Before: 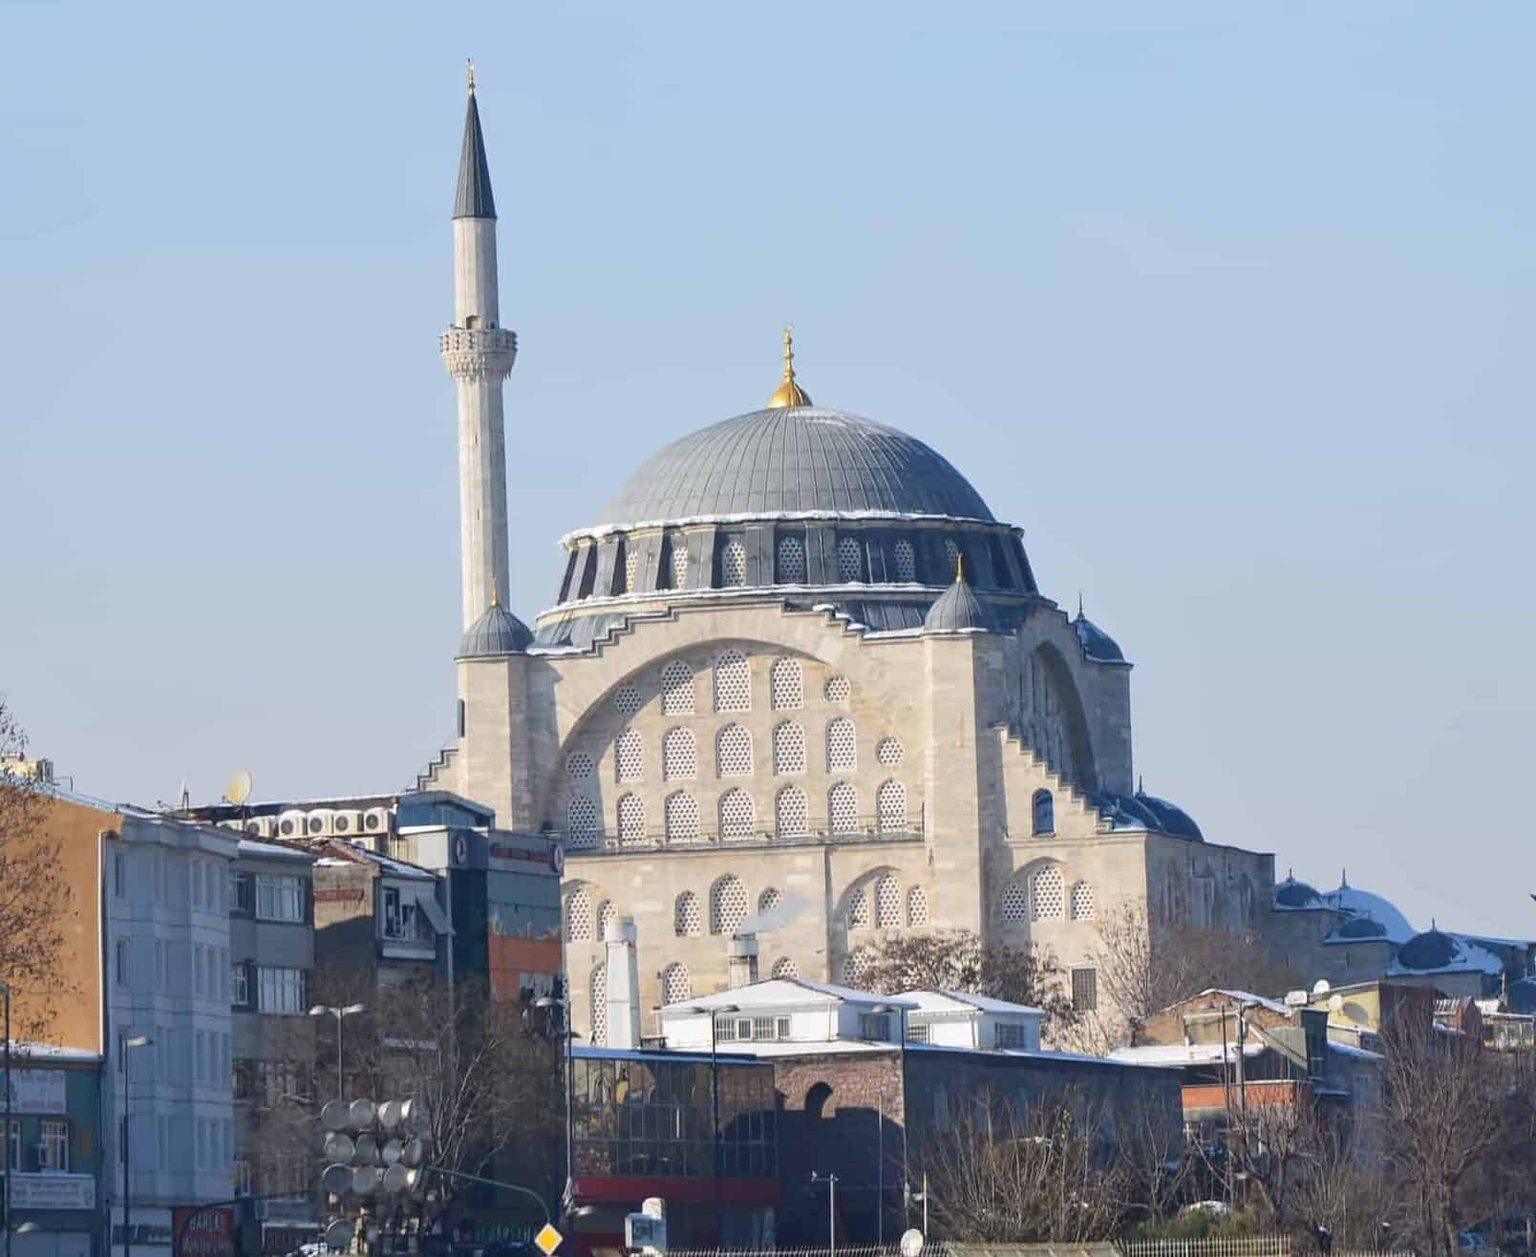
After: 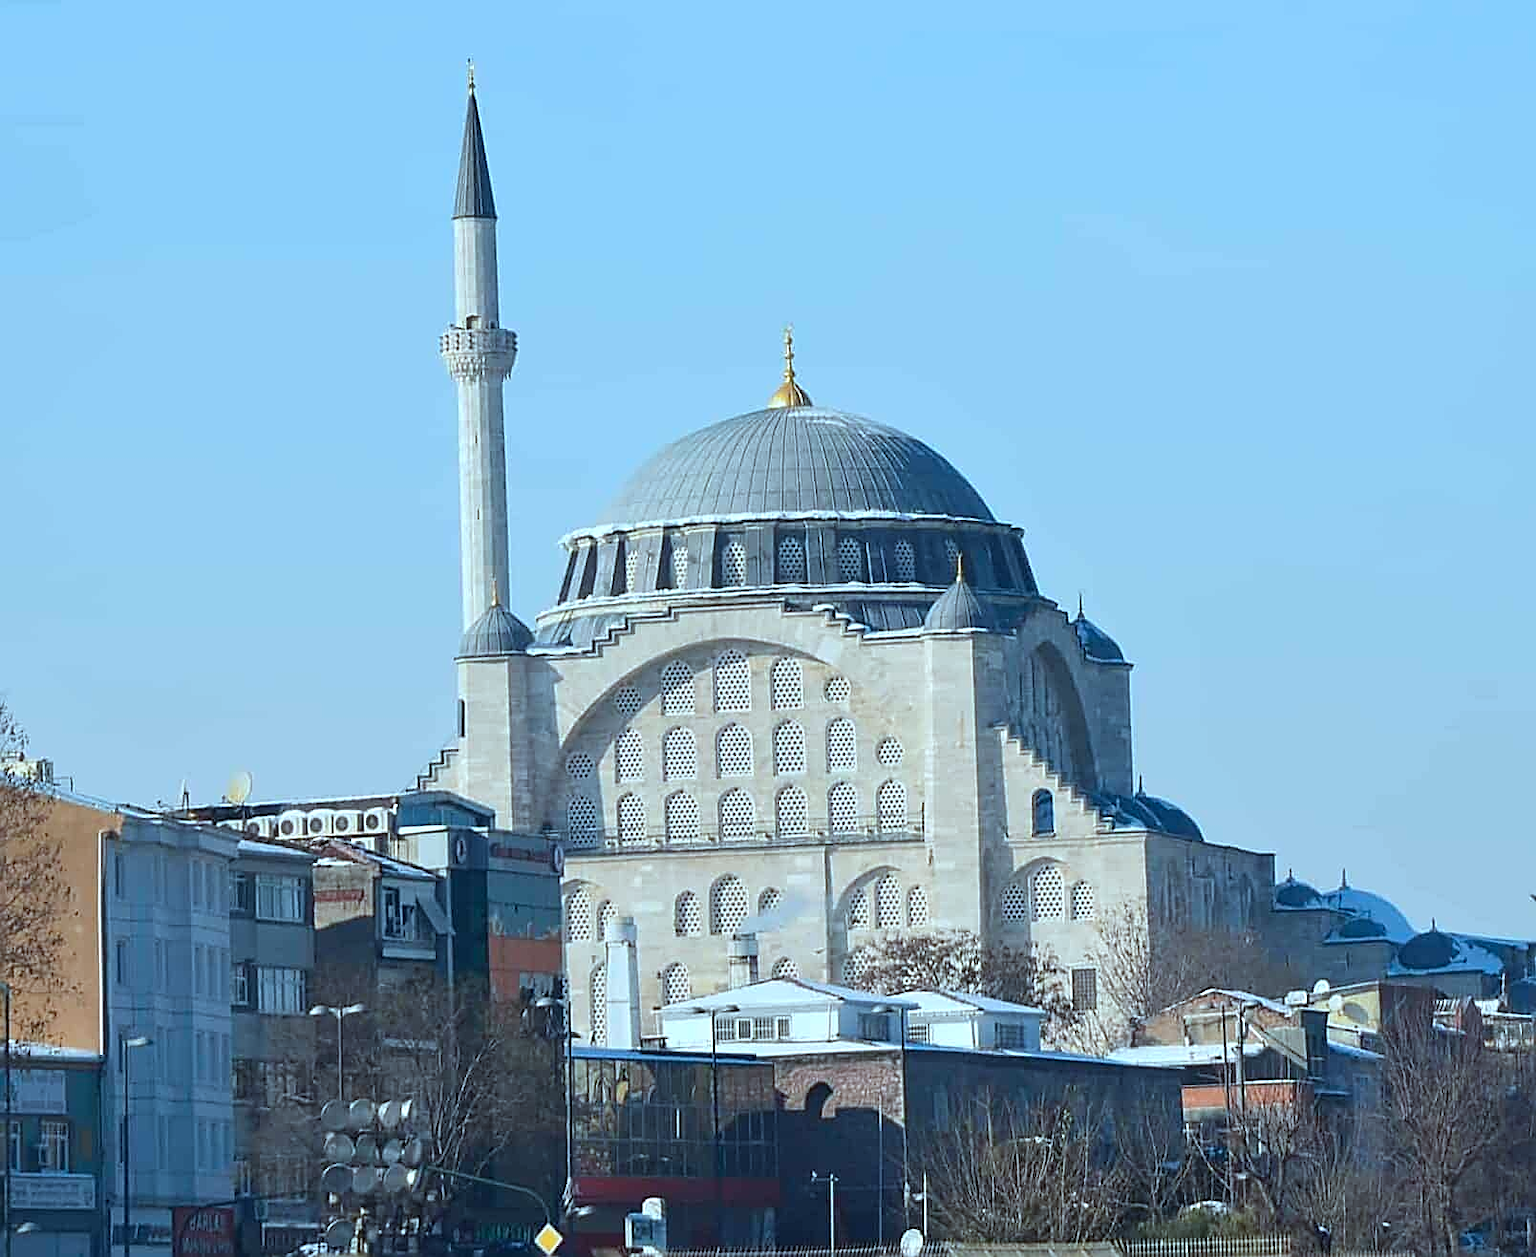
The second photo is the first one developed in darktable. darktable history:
color correction: highlights a* -11.71, highlights b* -15.58
sharpen: amount 0.901
